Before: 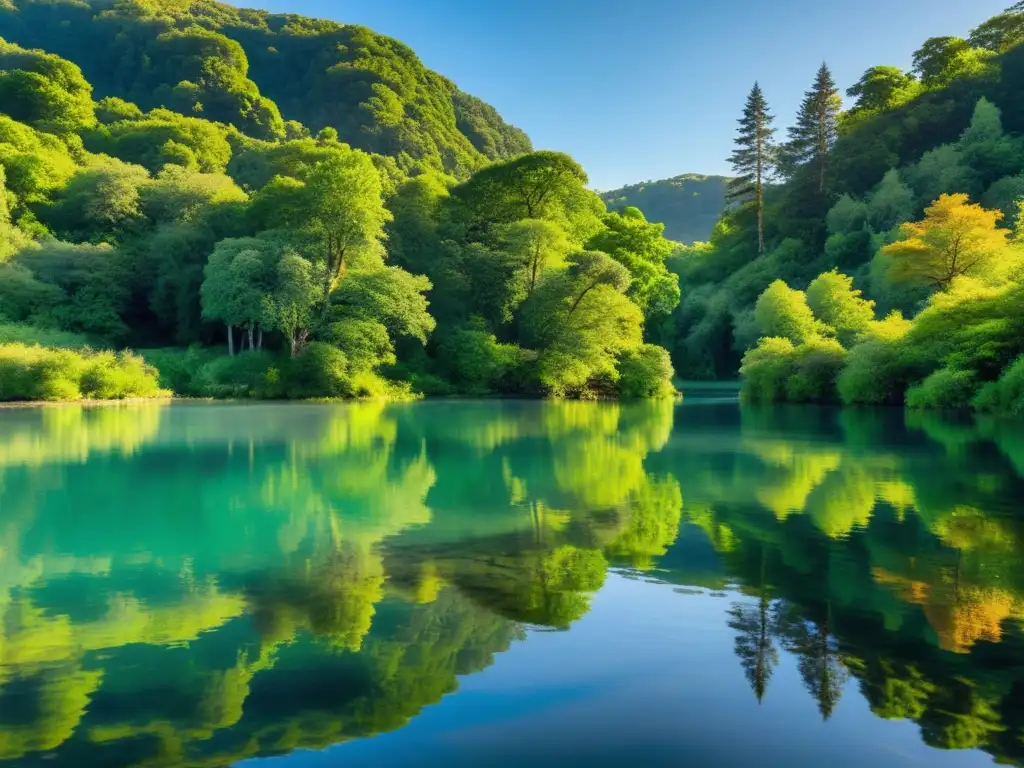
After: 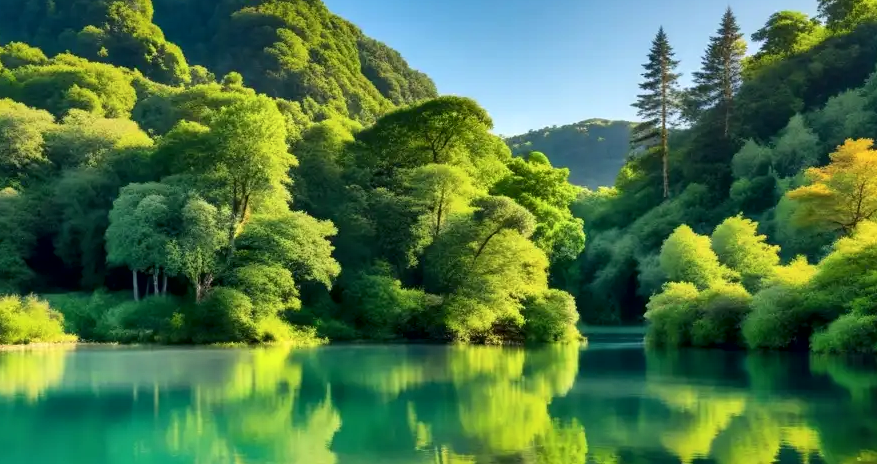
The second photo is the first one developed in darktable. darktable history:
local contrast: mode bilateral grid, contrast 25, coarseness 60, detail 151%, midtone range 0.2
crop and rotate: left 9.345%, top 7.22%, right 4.982%, bottom 32.331%
